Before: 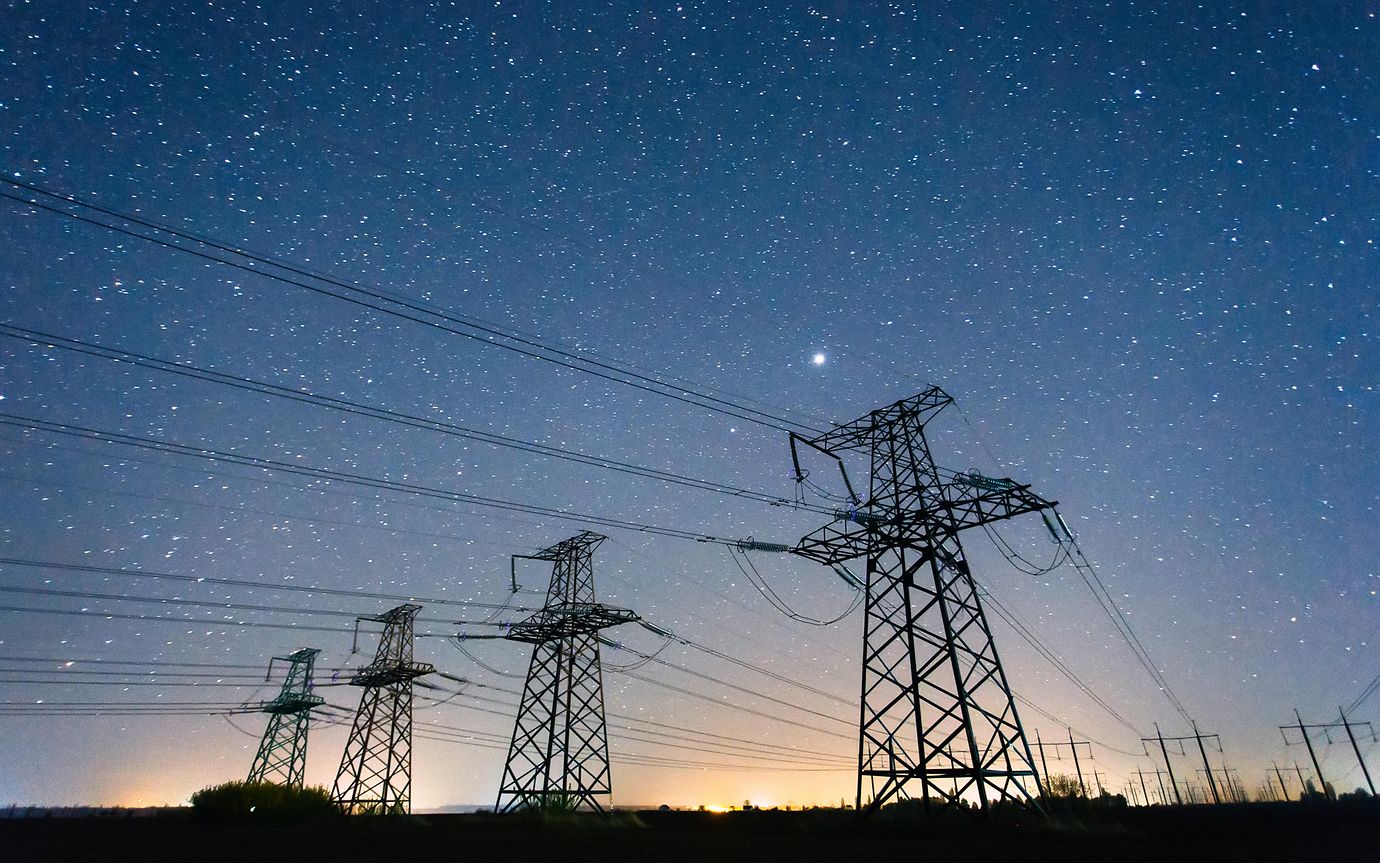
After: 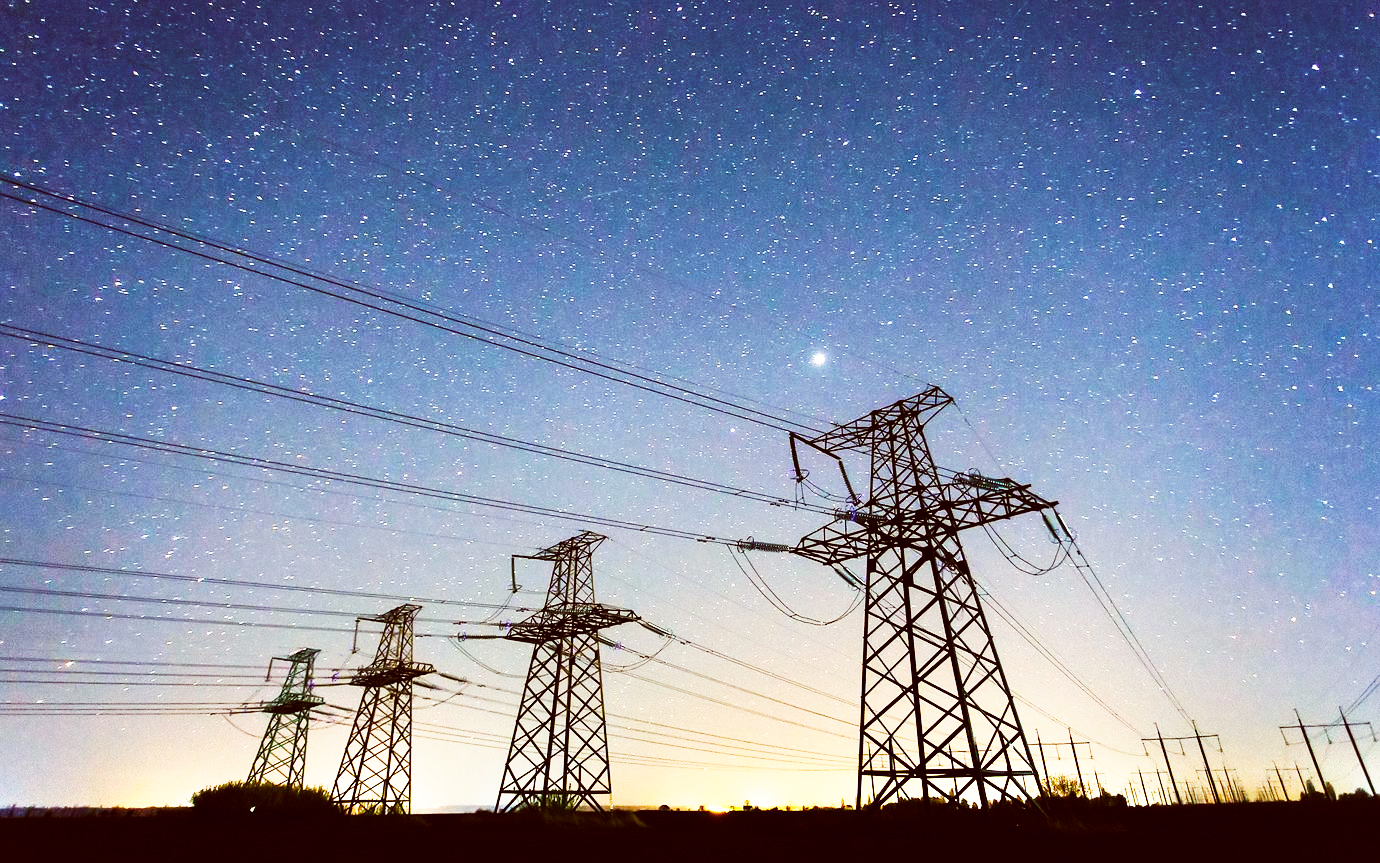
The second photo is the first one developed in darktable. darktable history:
base curve: curves: ch0 [(0, 0) (0.007, 0.004) (0.027, 0.03) (0.046, 0.07) (0.207, 0.54) (0.442, 0.872) (0.673, 0.972) (1, 1)], preserve colors none
white balance: red 0.988, blue 1.017
color balance: lift [1.001, 1.007, 1, 0.993], gamma [1.023, 1.026, 1.01, 0.974], gain [0.964, 1.059, 1.073, 0.927]
velvia: on, module defaults
